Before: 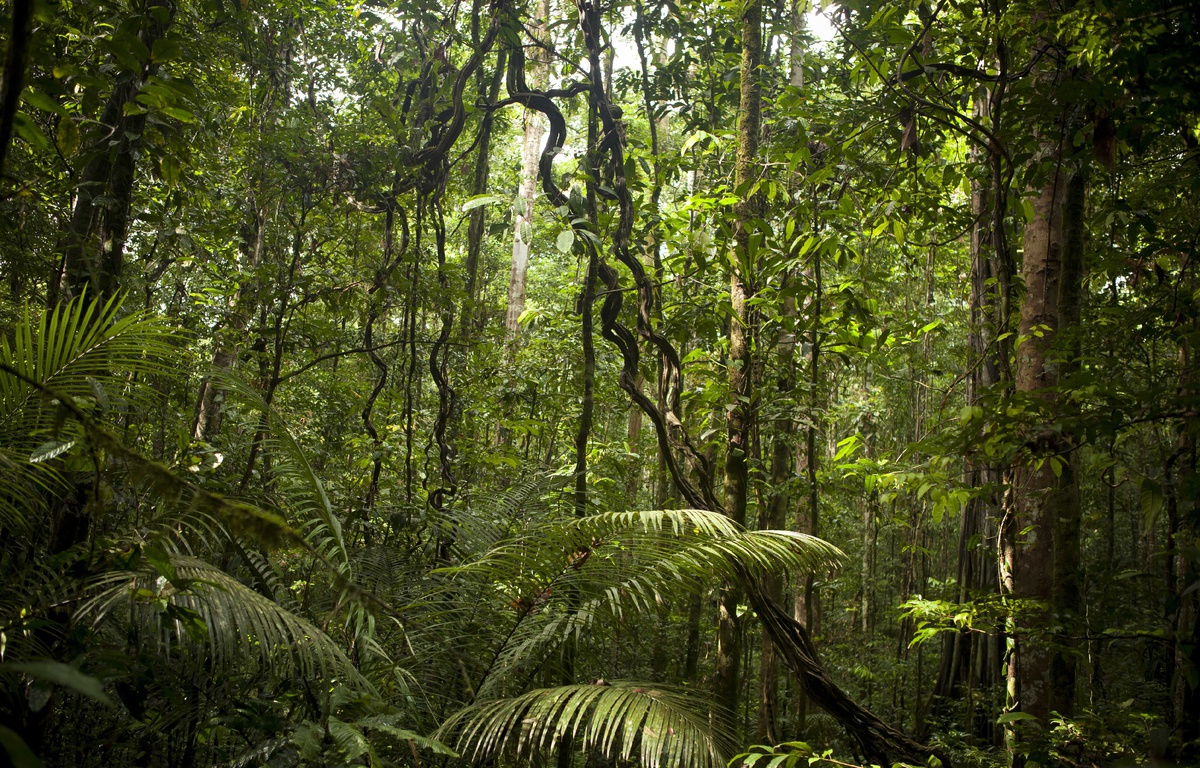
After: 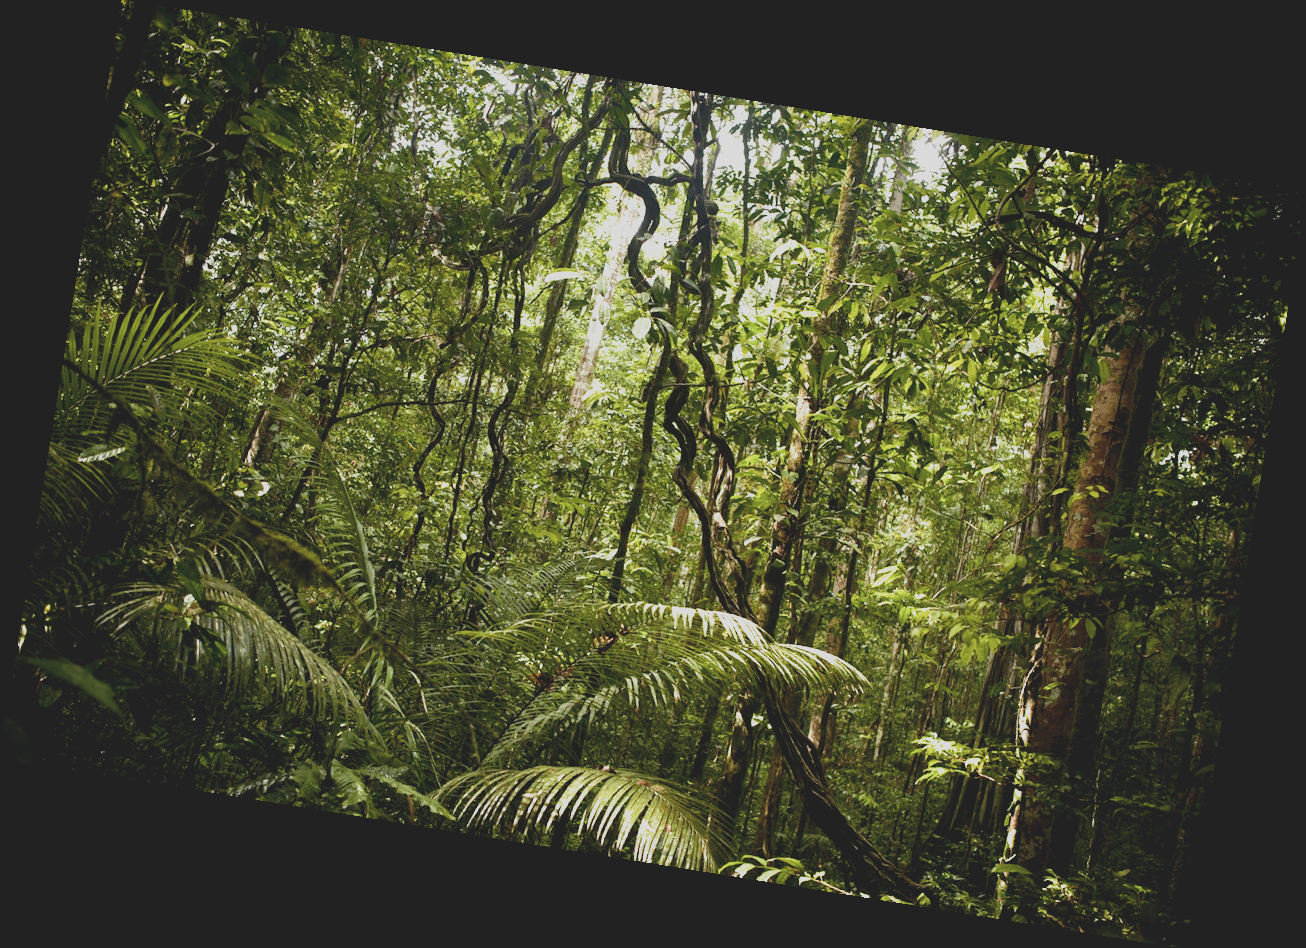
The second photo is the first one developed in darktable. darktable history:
rgb curve: curves: ch0 [(0, 0) (0.093, 0.159) (0.241, 0.265) (0.414, 0.42) (1, 1)], compensate middle gray true, preserve colors basic power
rotate and perspective: rotation 9.12°, automatic cropping off
graduated density: on, module defaults
filmic rgb: black relative exposure -8.7 EV, white relative exposure 2.7 EV, threshold 3 EV, target black luminance 0%, hardness 6.25, latitude 76.53%, contrast 1.326, shadows ↔ highlights balance -0.349%, preserve chrominance no, color science v4 (2020), enable highlight reconstruction true
contrast brightness saturation: contrast -0.26, saturation -0.43
color balance rgb: global offset › luminance -0.51%, perceptual saturation grading › global saturation 27.53%, perceptual saturation grading › highlights -25%, perceptual saturation grading › shadows 25%, perceptual brilliance grading › highlights 6.62%, perceptual brilliance grading › mid-tones 17.07%, perceptual brilliance grading › shadows -5.23%
exposure: black level correction 0, exposure 0.7 EV, compensate exposure bias true, compensate highlight preservation false
